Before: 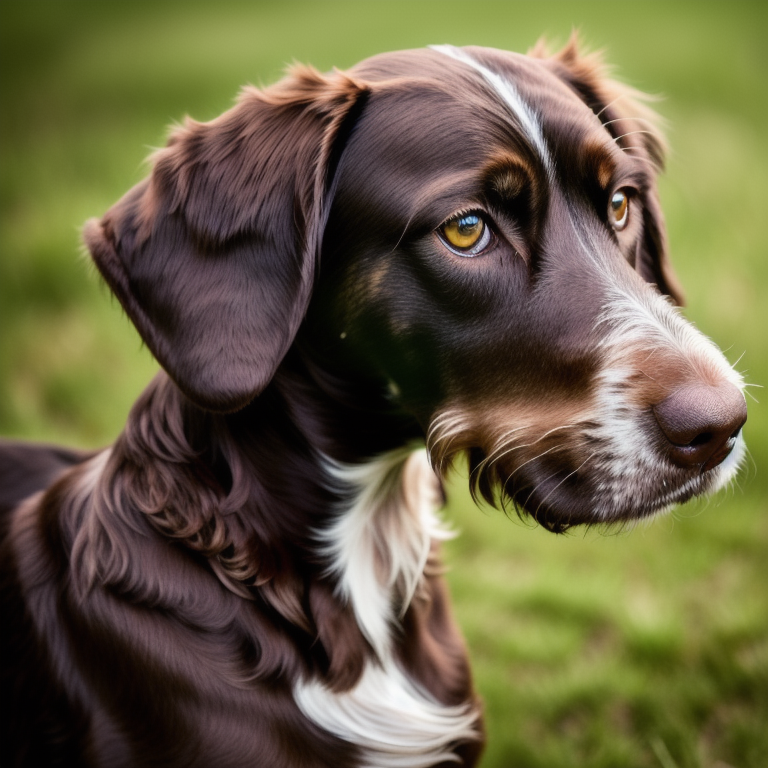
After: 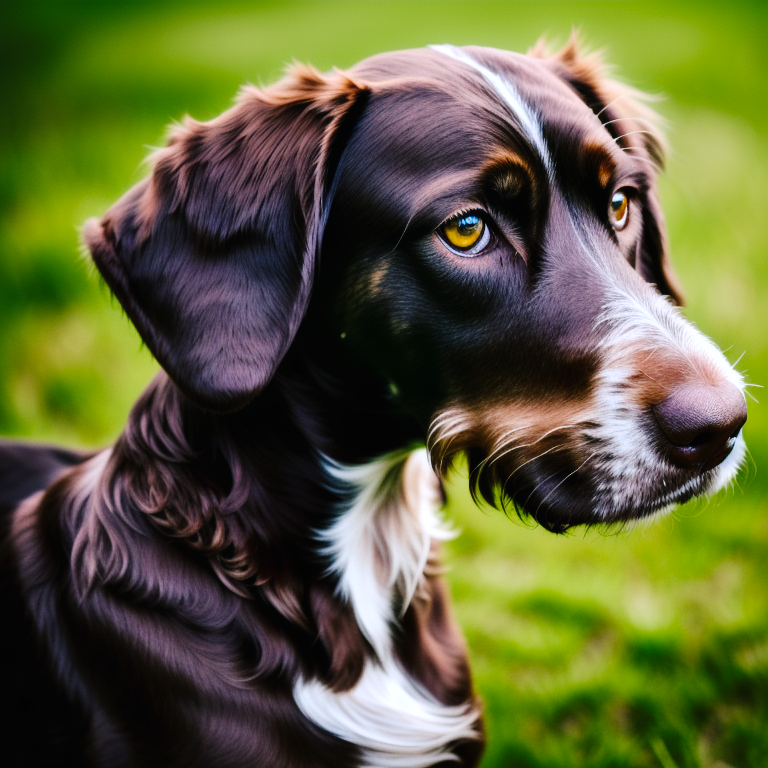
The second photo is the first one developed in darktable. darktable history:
color balance rgb: shadows lift › chroma 2.632%, shadows lift › hue 188.35°, power › chroma 0.477%, power › hue 214.9°, linear chroma grading › global chroma 0.482%, perceptual saturation grading › global saturation 25.599%, perceptual brilliance grading › global brilliance 3.463%
color calibration: illuminant as shot in camera, x 0.358, y 0.373, temperature 4628.91 K
tone curve: curves: ch0 [(0, 0) (0.003, 0.007) (0.011, 0.009) (0.025, 0.014) (0.044, 0.022) (0.069, 0.029) (0.1, 0.037) (0.136, 0.052) (0.177, 0.083) (0.224, 0.121) (0.277, 0.177) (0.335, 0.258) (0.399, 0.351) (0.468, 0.454) (0.543, 0.557) (0.623, 0.654) (0.709, 0.744) (0.801, 0.825) (0.898, 0.909) (1, 1)], preserve colors none
shadows and highlights: shadows 29.6, highlights -30.42, highlights color adjustment 52.97%, low approximation 0.01, soften with gaussian
